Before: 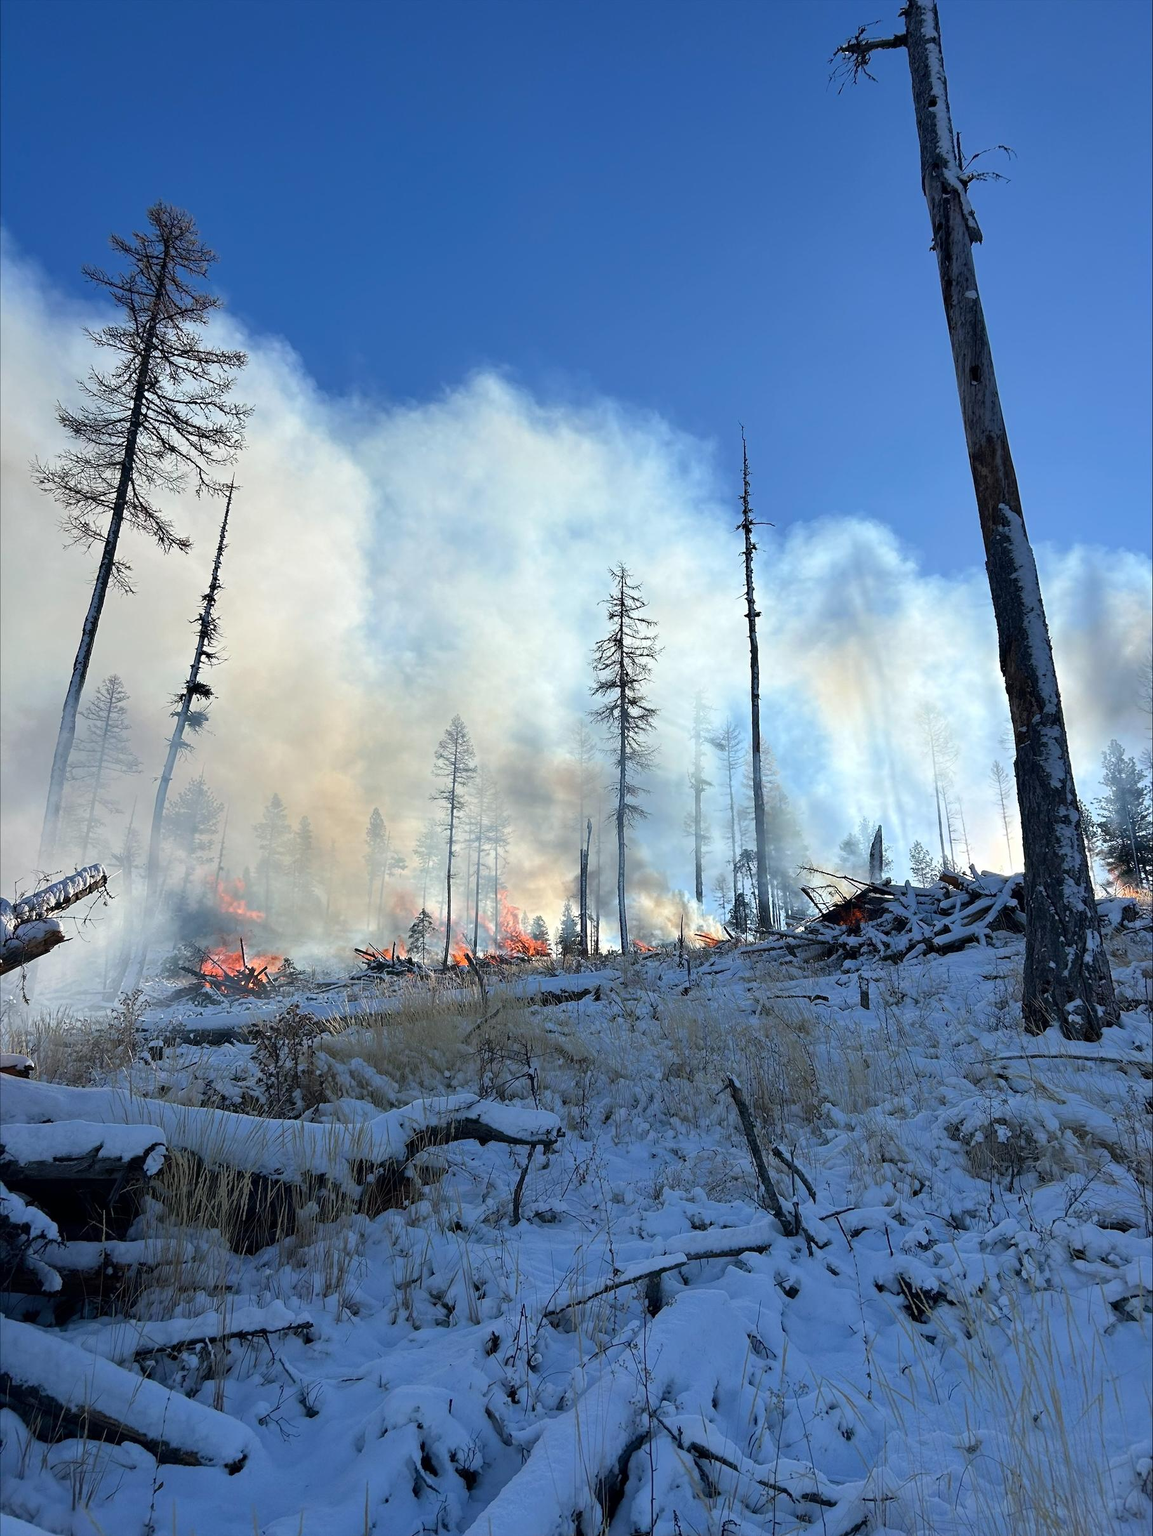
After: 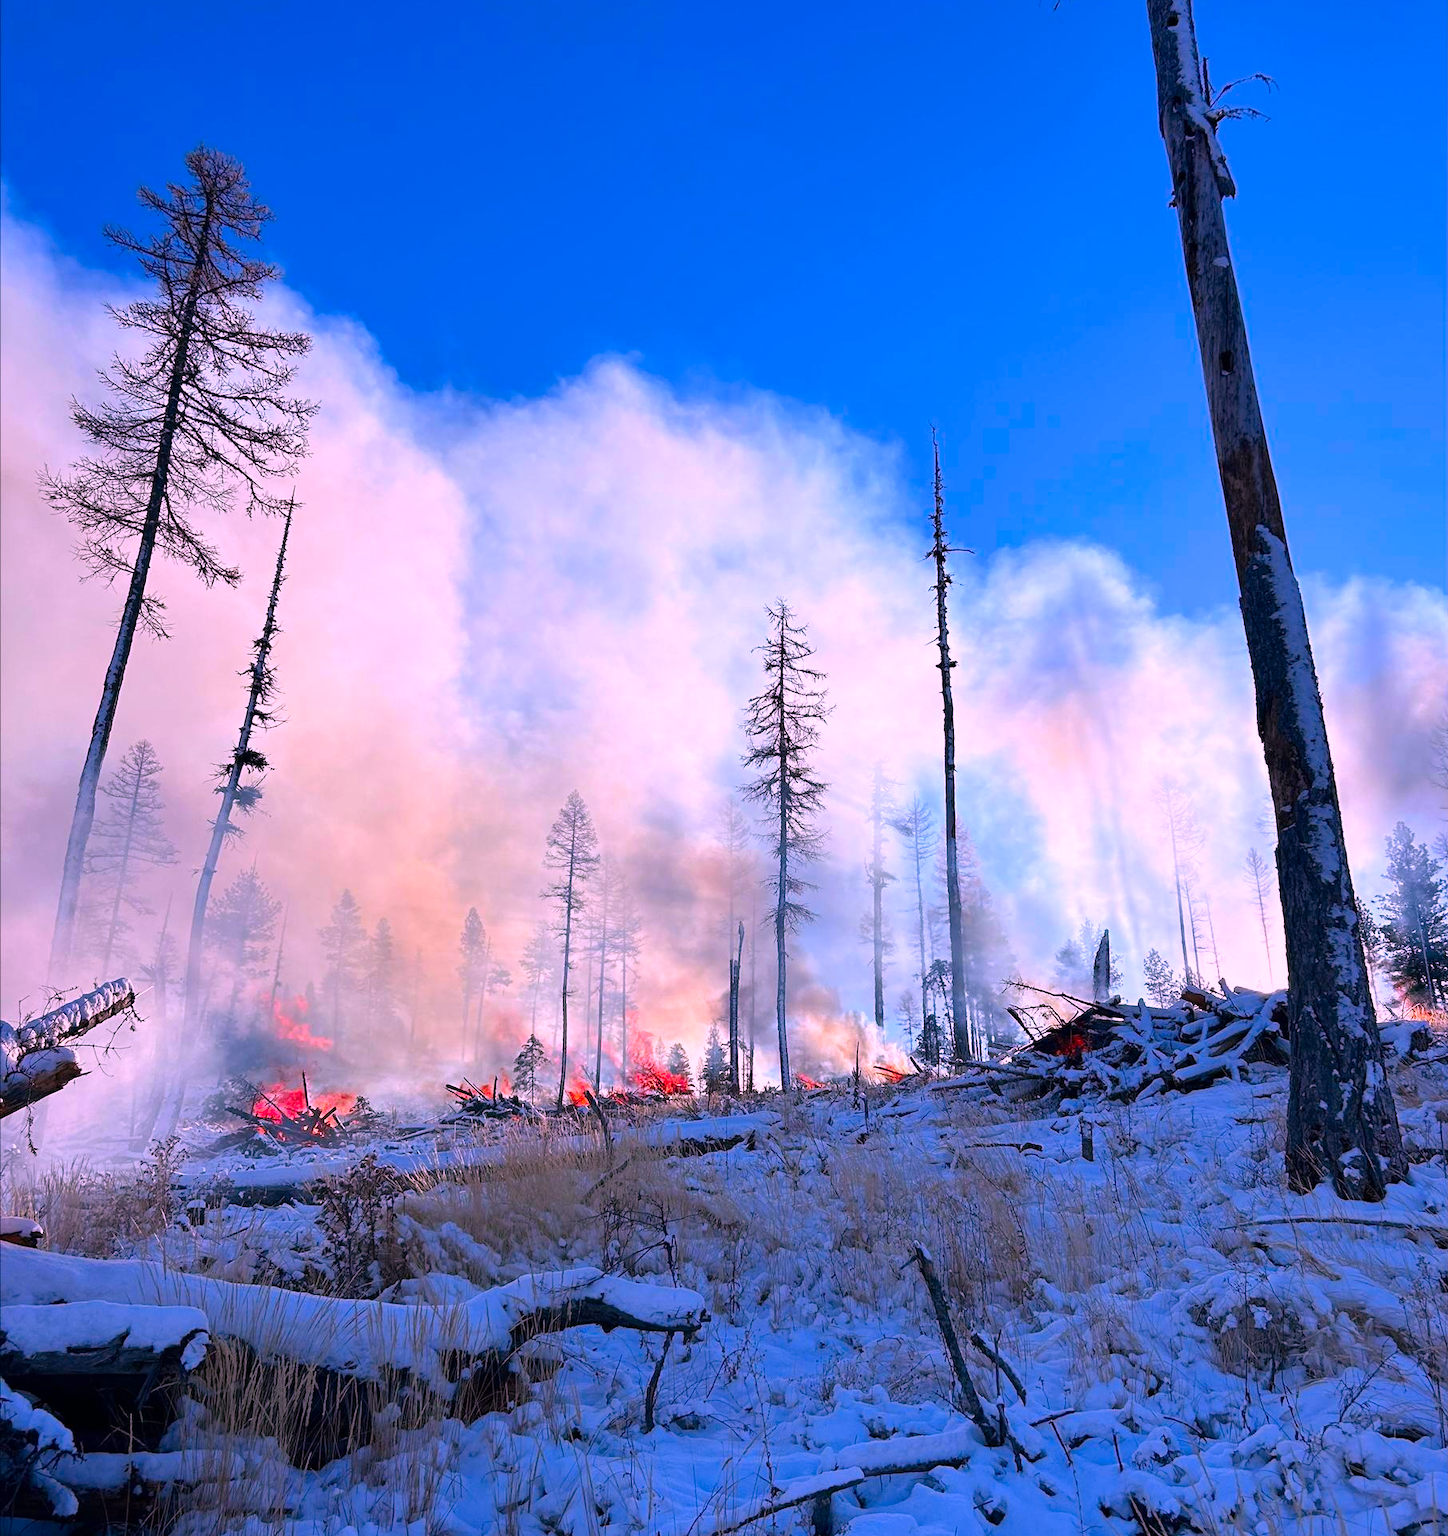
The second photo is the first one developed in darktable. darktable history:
color correction: highlights a* 19.39, highlights b* -11.73, saturation 1.64
crop and rotate: top 5.652%, bottom 14.842%
